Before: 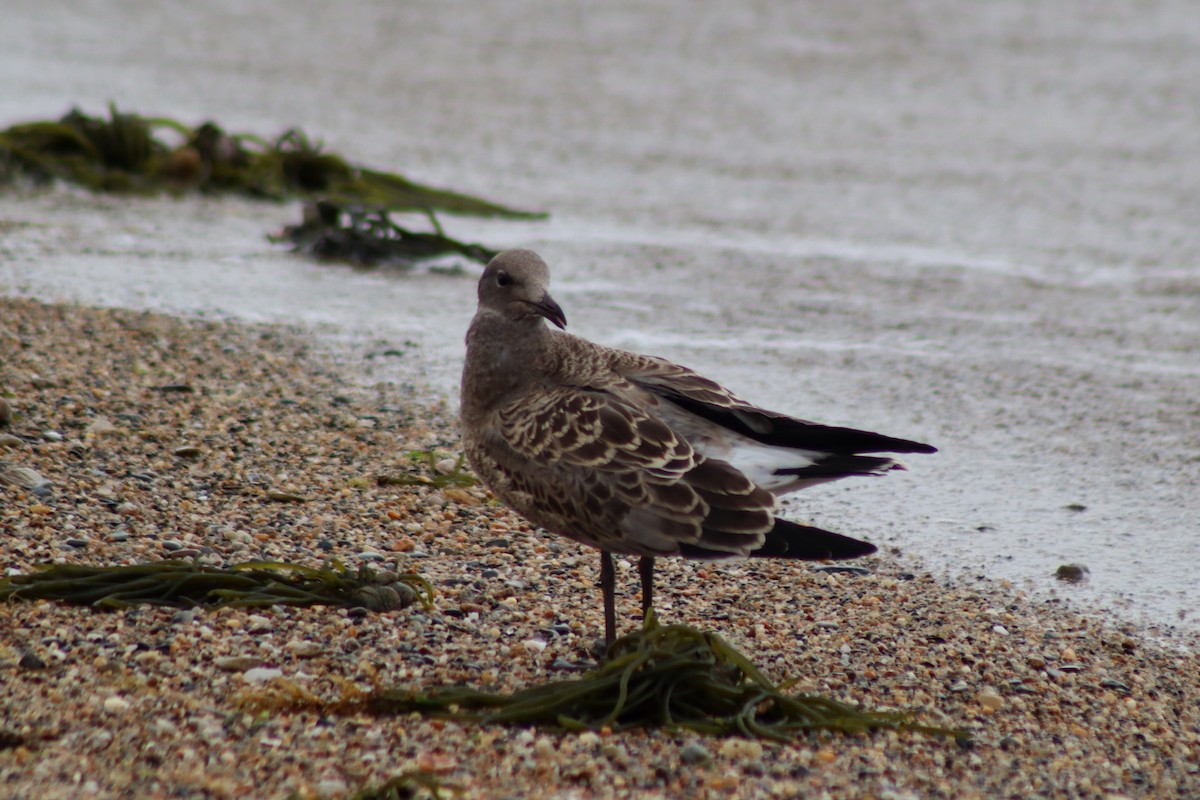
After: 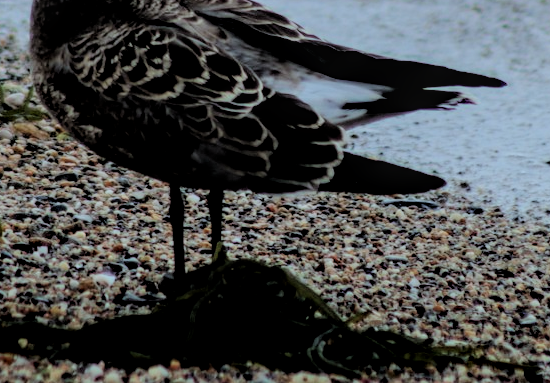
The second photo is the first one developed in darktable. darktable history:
exposure: compensate highlight preservation false
filmic rgb: black relative exposure -2.85 EV, white relative exposure 4.56 EV, threshold 3 EV, hardness 1.73, contrast 1.254, color science v6 (2022), enable highlight reconstruction true
local contrast: on, module defaults
color calibration: illuminant Planckian (black body), x 0.375, y 0.374, temperature 4115.62 K, saturation algorithm version 1 (2020)
crop: left 35.935%, top 45.787%, right 18.196%, bottom 6.217%
